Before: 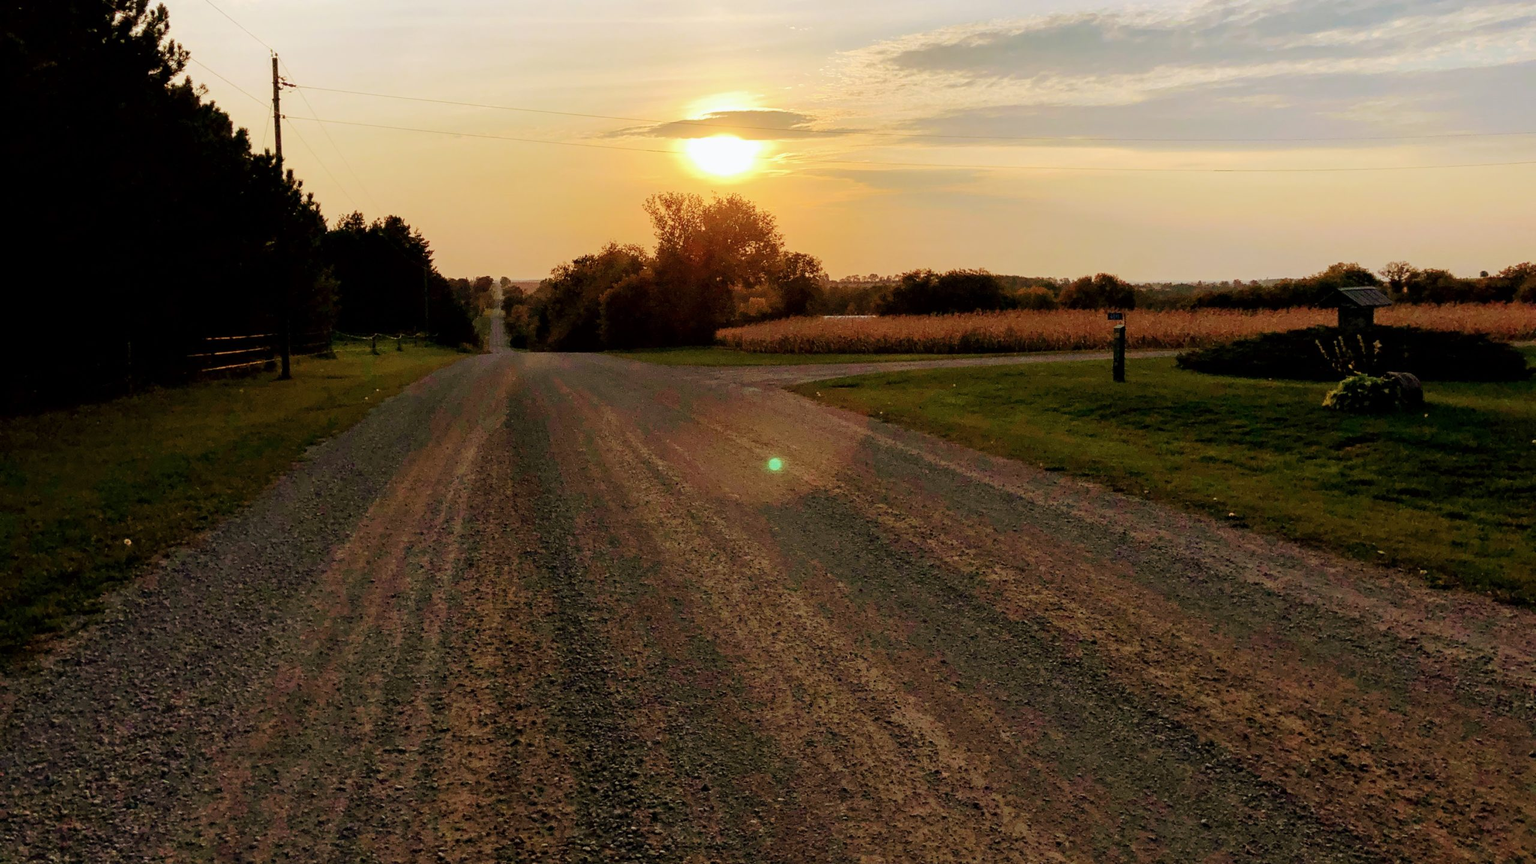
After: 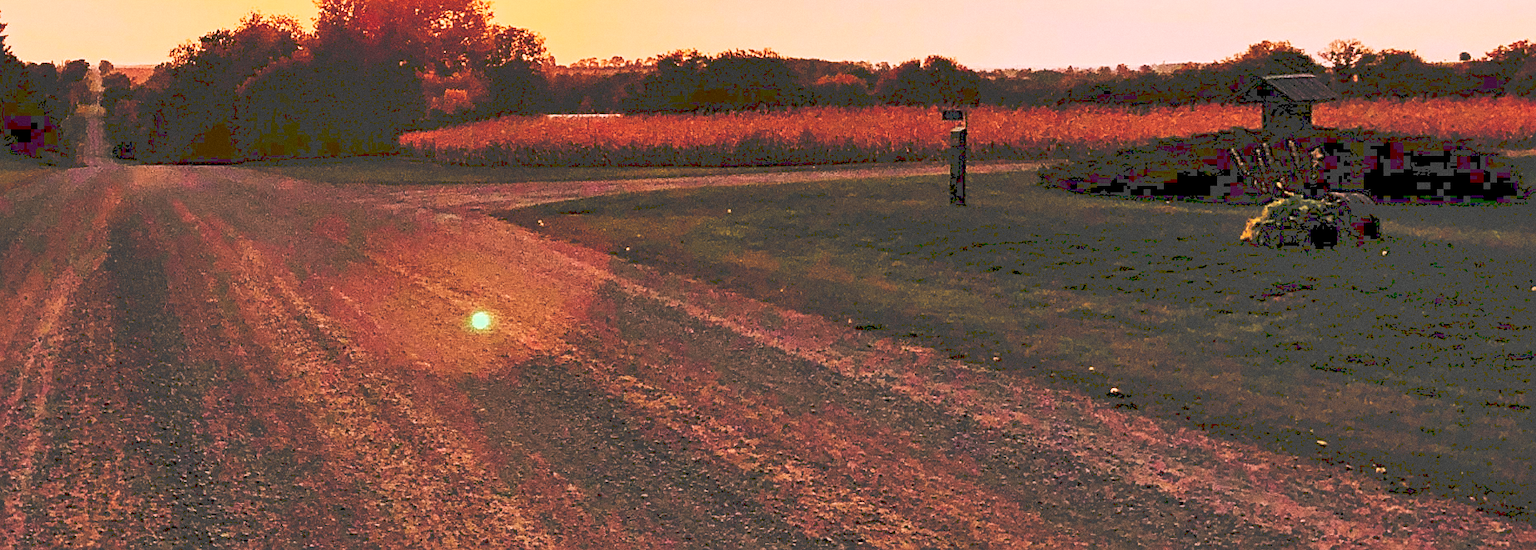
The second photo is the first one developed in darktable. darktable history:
white balance: red 1.188, blue 1.11
crop and rotate: left 27.938%, top 27.046%, bottom 27.046%
tone curve: curves: ch0 [(0, 0) (0.003, 0.235) (0.011, 0.235) (0.025, 0.235) (0.044, 0.235) (0.069, 0.235) (0.1, 0.237) (0.136, 0.239) (0.177, 0.243) (0.224, 0.256) (0.277, 0.287) (0.335, 0.329) (0.399, 0.391) (0.468, 0.476) (0.543, 0.574) (0.623, 0.683) (0.709, 0.778) (0.801, 0.869) (0.898, 0.924) (1, 1)], preserve colors none
exposure: exposure 0.556 EV, compensate highlight preservation false
sharpen: on, module defaults
grain: coarseness 0.09 ISO
shadows and highlights: soften with gaussian
